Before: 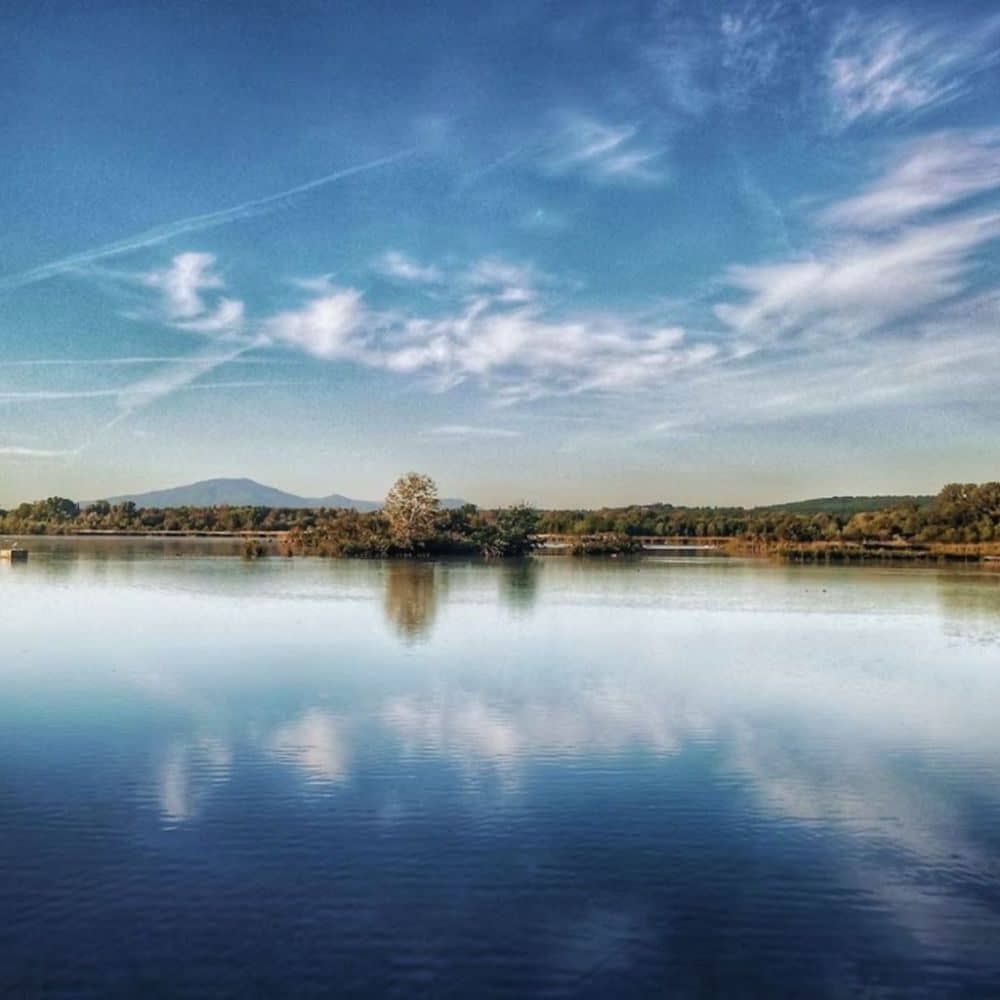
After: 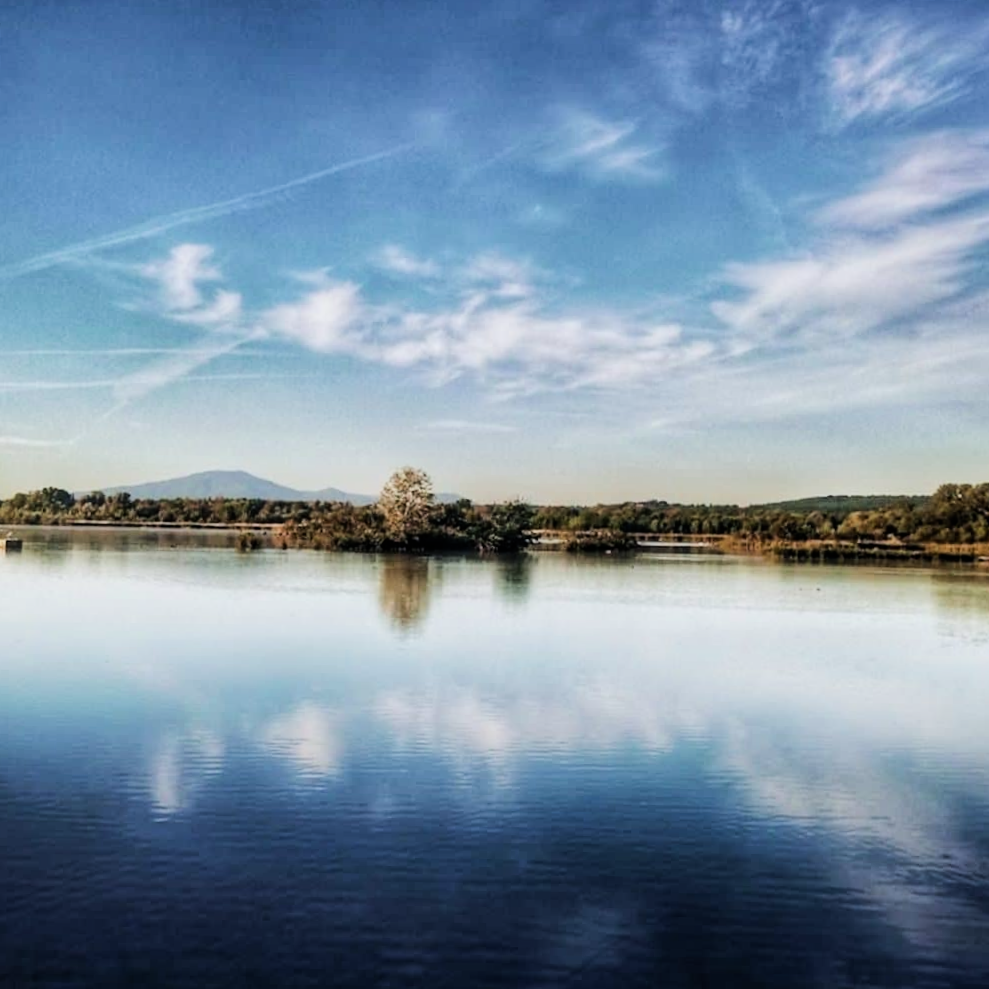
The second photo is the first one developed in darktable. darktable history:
crop and rotate: angle -2.38°
filmic rgb: hardness 4.17
tone equalizer: -8 EV -0.75 EV, -7 EV -0.7 EV, -6 EV -0.6 EV, -5 EV -0.4 EV, -3 EV 0.4 EV, -2 EV 0.6 EV, -1 EV 0.7 EV, +0 EV 0.75 EV, edges refinement/feathering 500, mask exposure compensation -1.57 EV, preserve details no
rotate and perspective: rotation -1.75°, automatic cropping off
